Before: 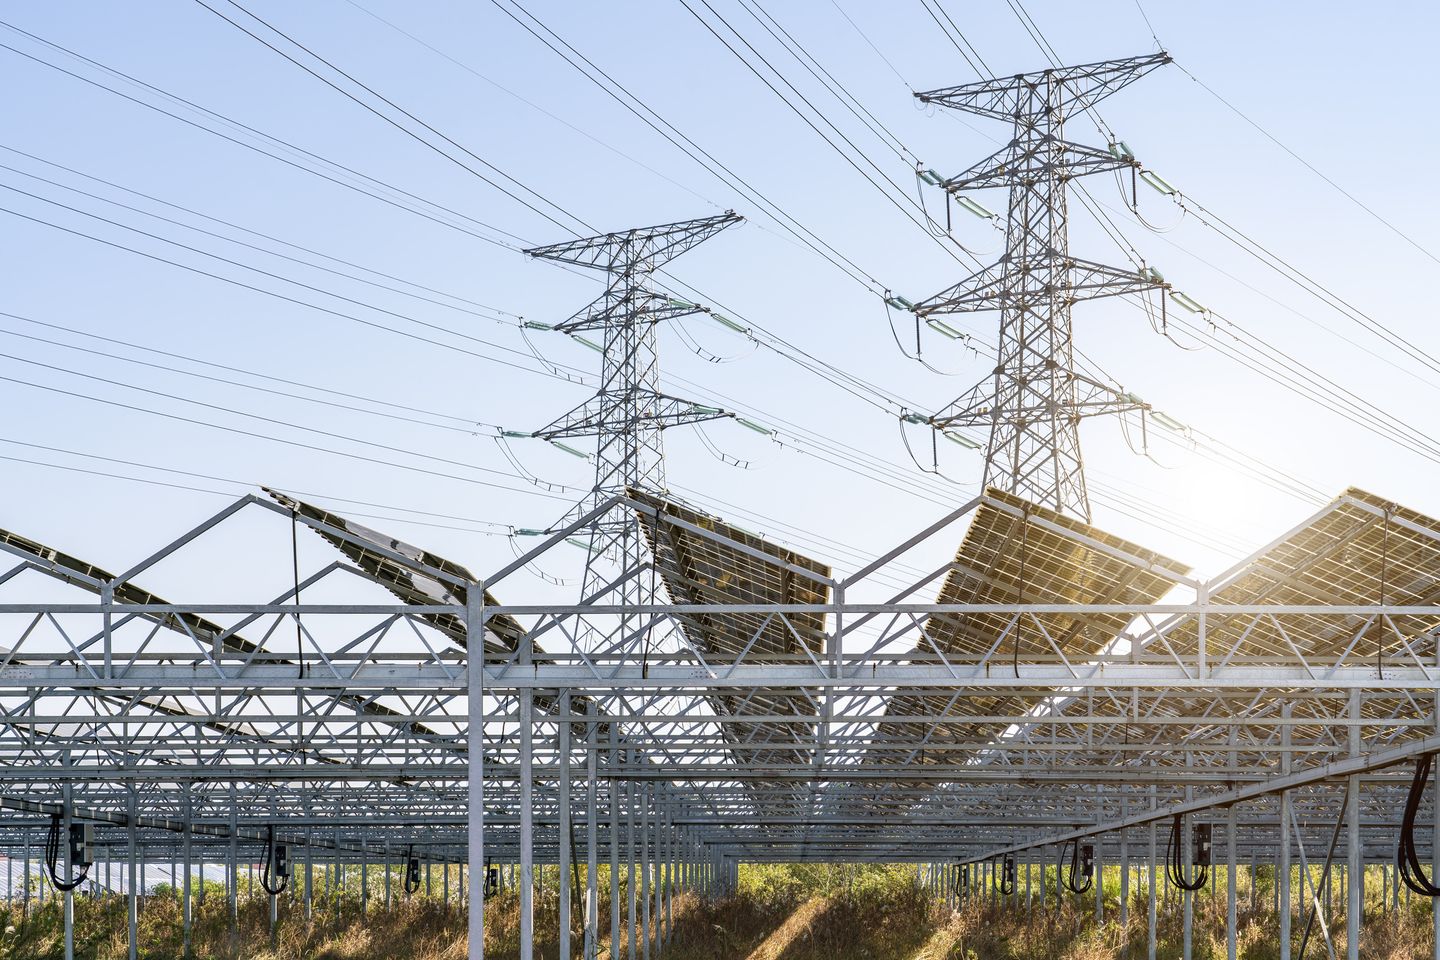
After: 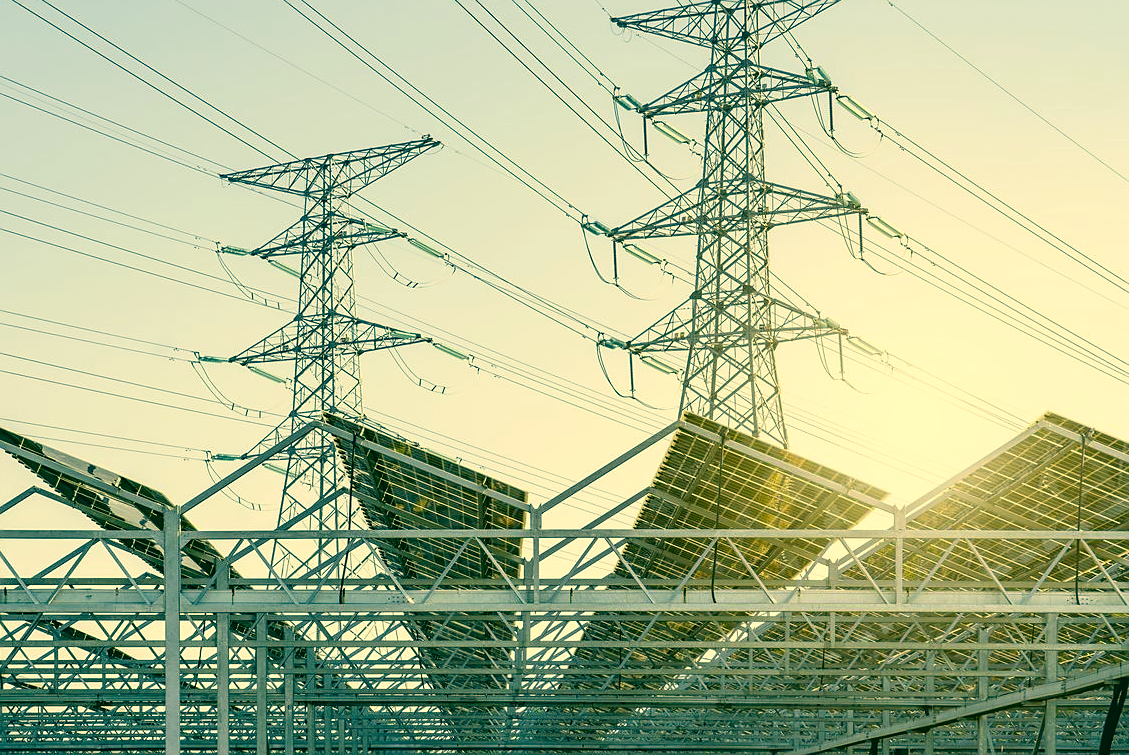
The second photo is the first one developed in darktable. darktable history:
sharpen: radius 1.505, amount 0.411, threshold 1.704
color correction: highlights a* 2.11, highlights b* 33.93, shadows a* -36.66, shadows b* -5.61
crop and rotate: left 21.101%, top 7.858%, right 0.435%, bottom 13.49%
